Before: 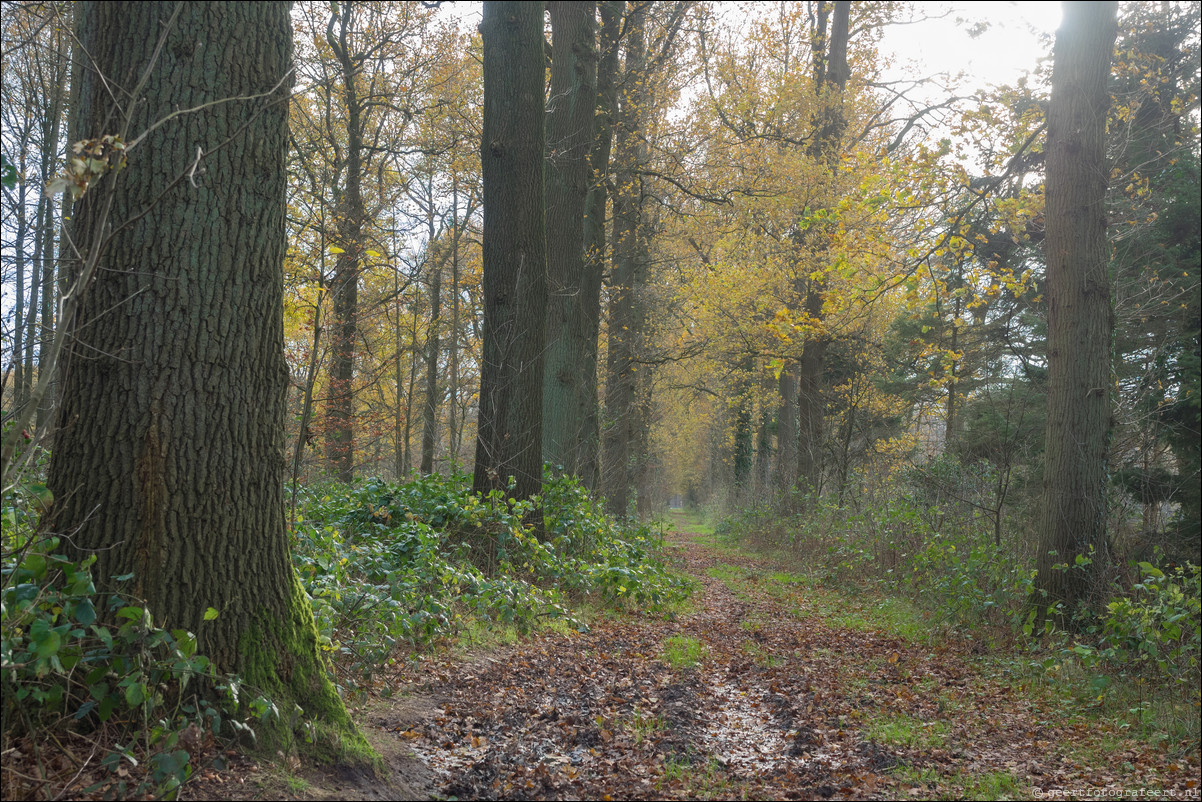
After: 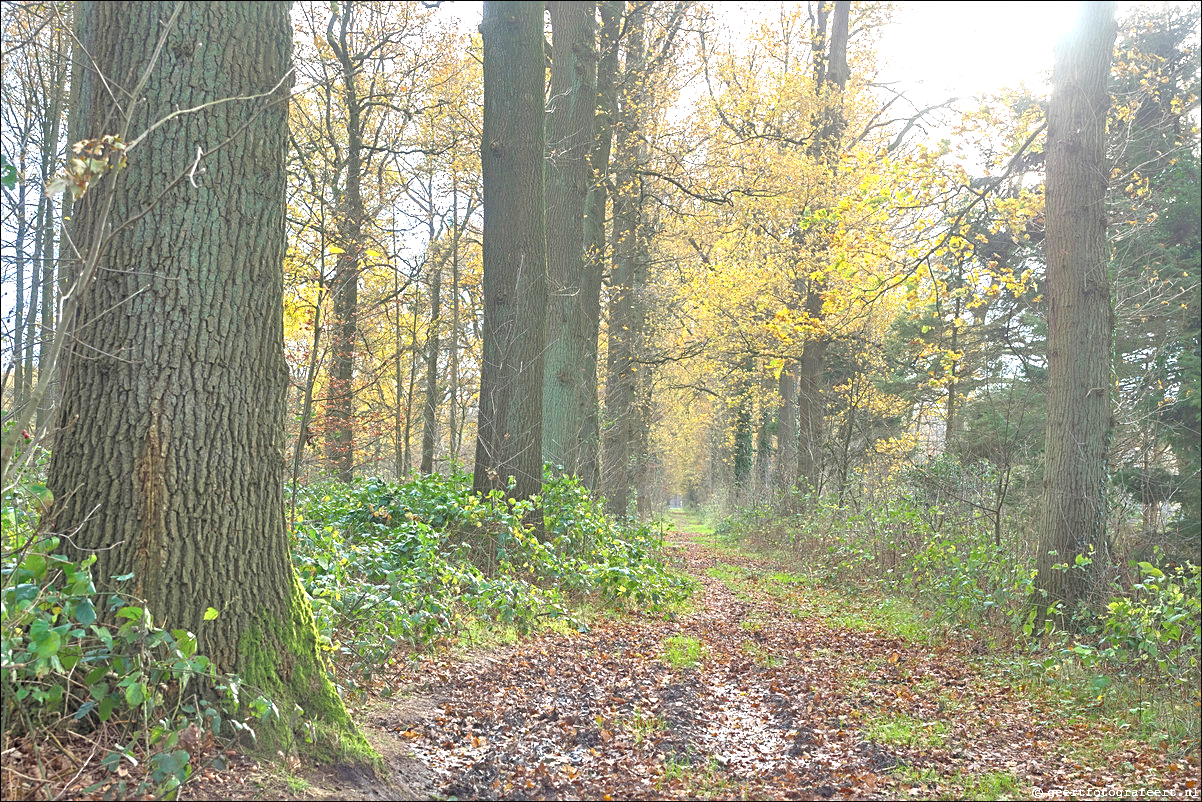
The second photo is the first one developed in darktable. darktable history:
tone equalizer: -7 EV 0.149 EV, -6 EV 0.625 EV, -5 EV 1.17 EV, -4 EV 1.32 EV, -3 EV 1.15 EV, -2 EV 0.6 EV, -1 EV 0.153 EV
exposure: black level correction 0, exposure 1.2 EV, compensate highlight preservation false
sharpen: on, module defaults
